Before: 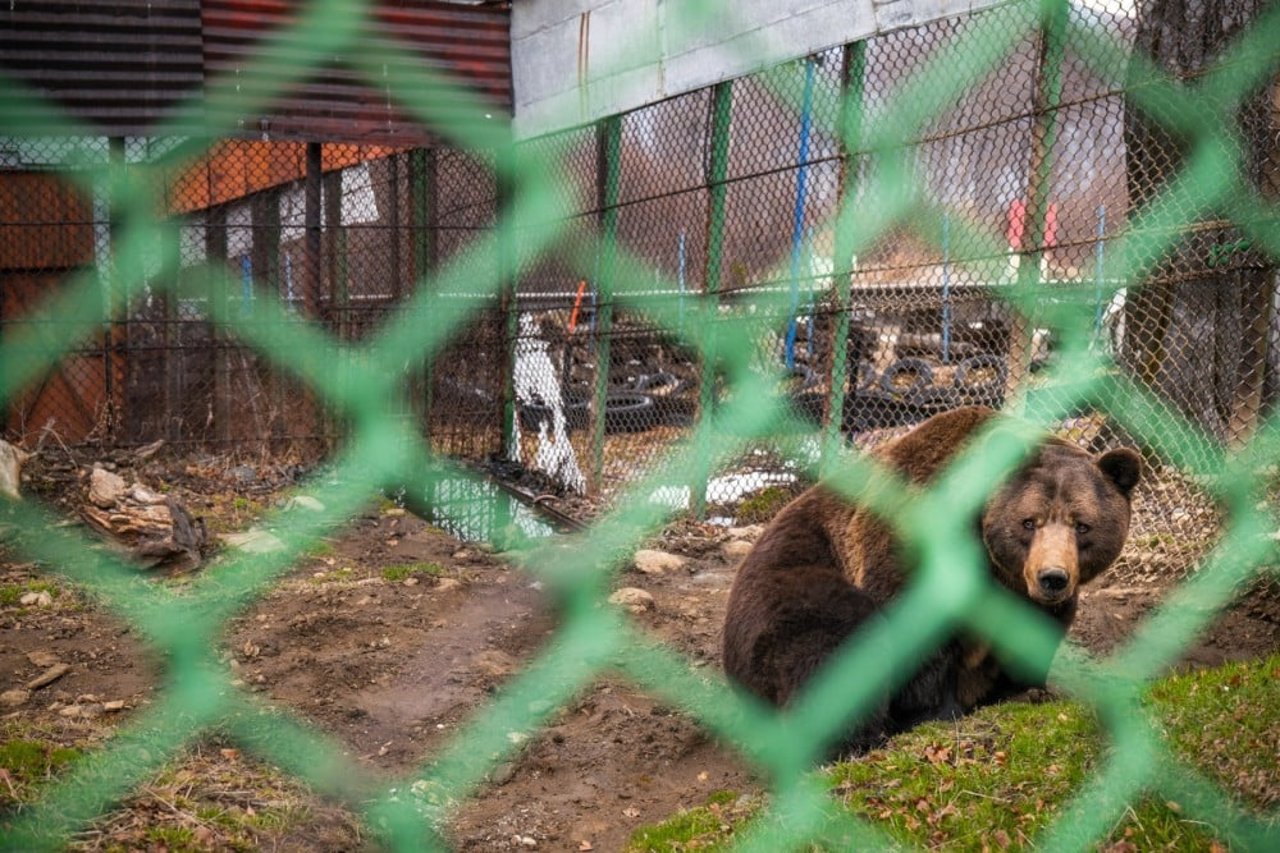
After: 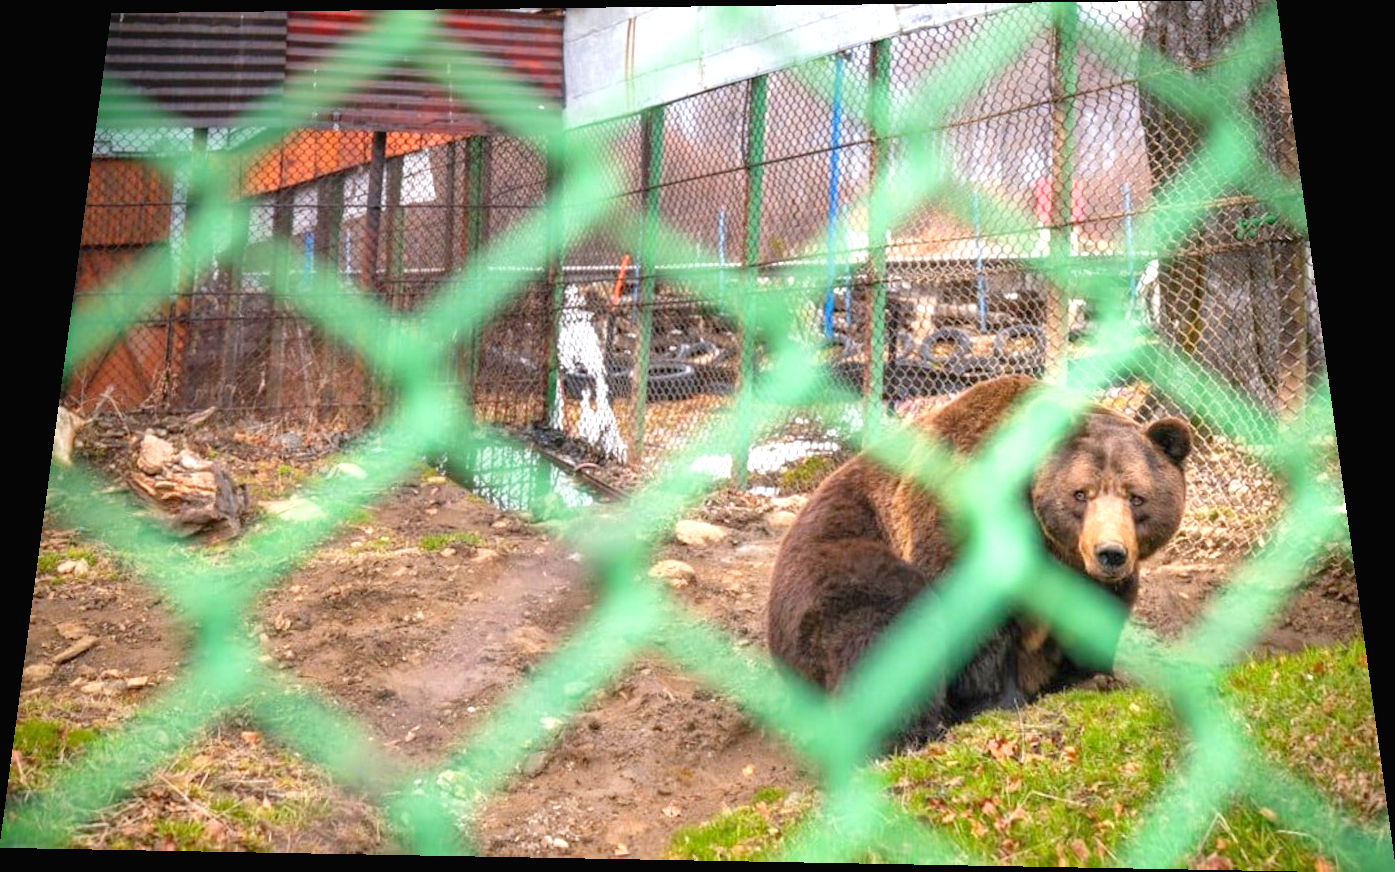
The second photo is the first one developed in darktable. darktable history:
local contrast: mode bilateral grid, contrast 10, coarseness 25, detail 115%, midtone range 0.2
rotate and perspective: rotation 0.128°, lens shift (vertical) -0.181, lens shift (horizontal) -0.044, shear 0.001, automatic cropping off
exposure: black level correction 0, exposure 0.7 EV, compensate exposure bias true, compensate highlight preservation false
levels: levels [0, 0.43, 0.984]
